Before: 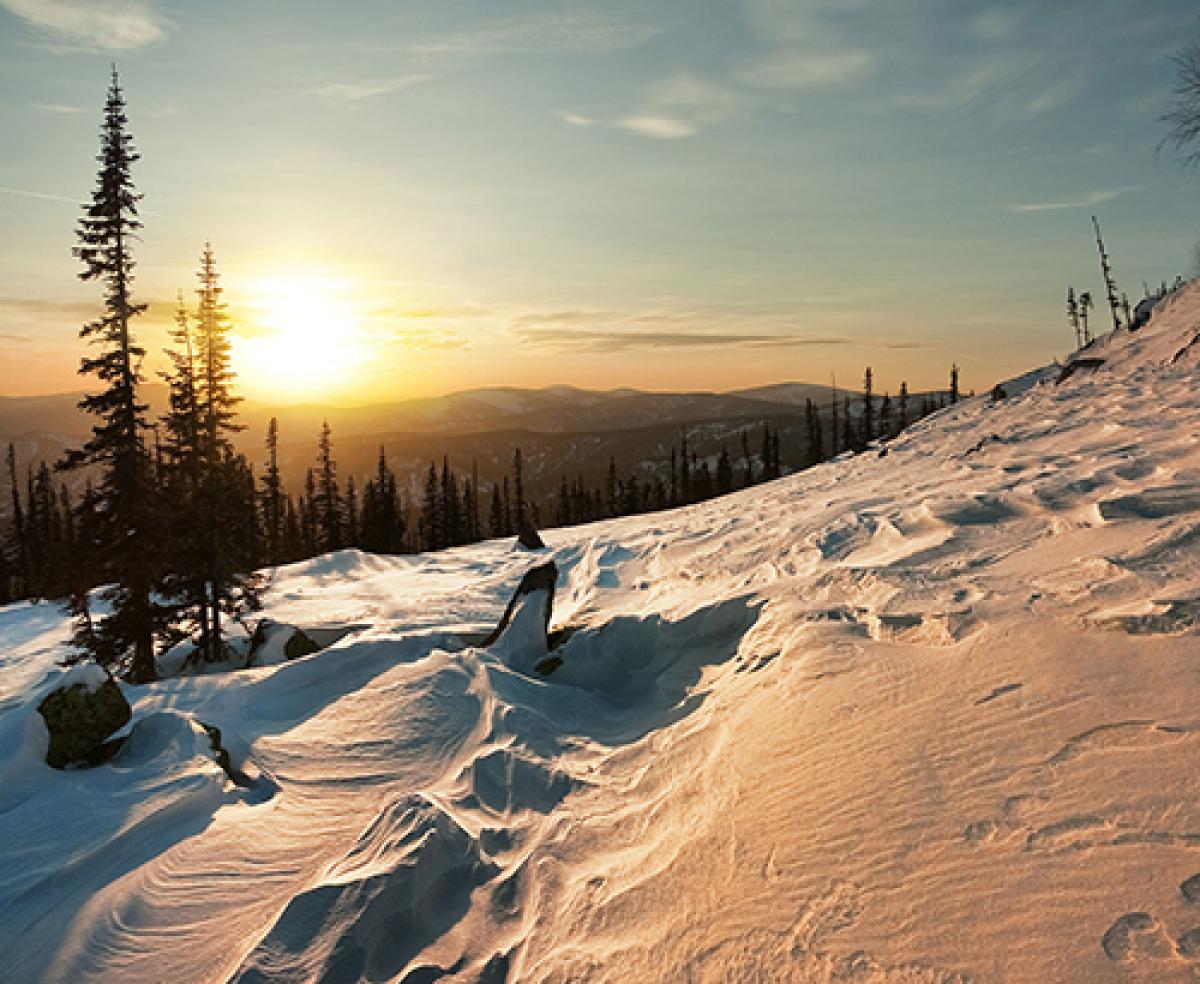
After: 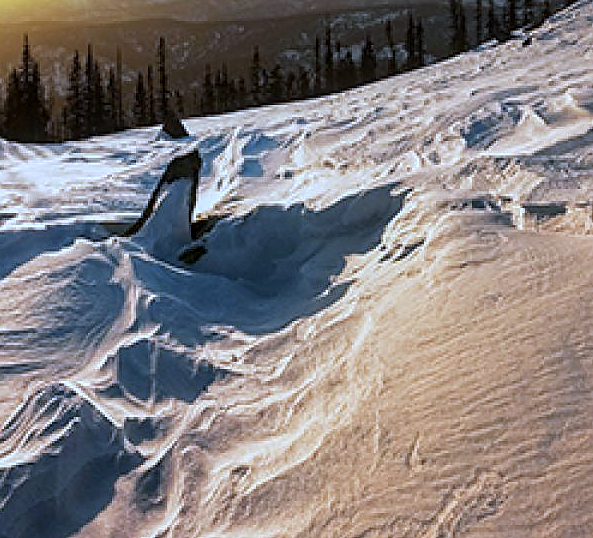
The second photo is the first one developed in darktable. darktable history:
crop: left 29.672%, top 41.786%, right 20.851%, bottom 3.487%
sharpen: radius 0.969, amount 0.604
local contrast: on, module defaults
white balance: red 0.871, blue 1.249
